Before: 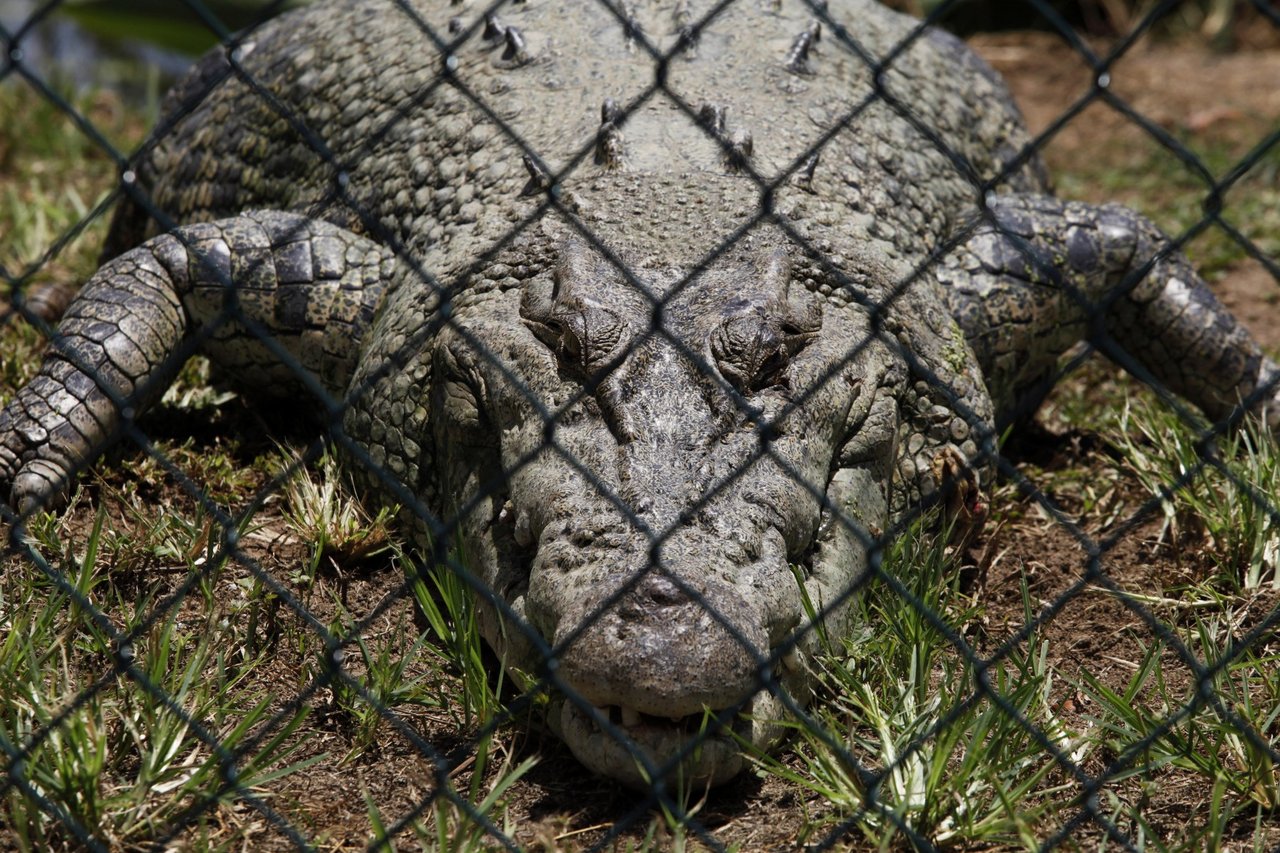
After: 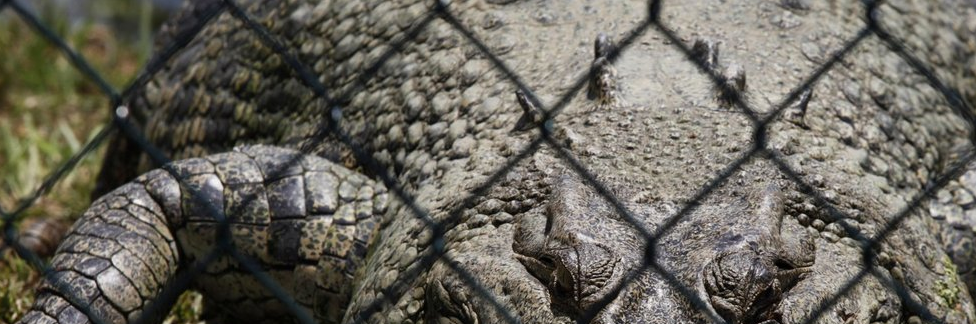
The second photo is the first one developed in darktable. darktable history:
crop: left 0.579%, top 7.627%, right 23.167%, bottom 54.275%
color balance: contrast fulcrum 17.78%
